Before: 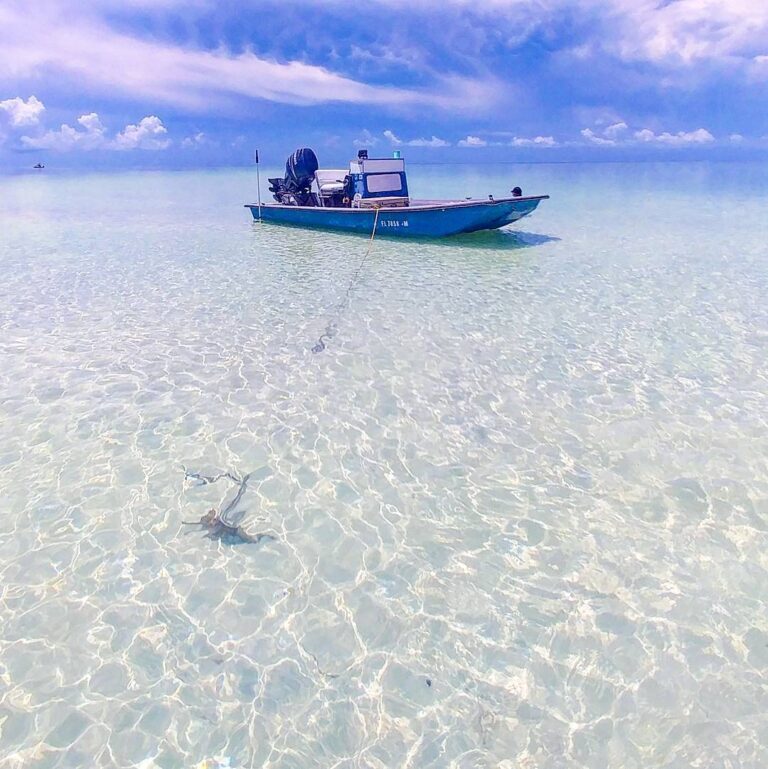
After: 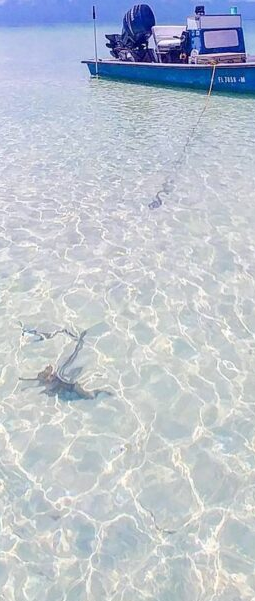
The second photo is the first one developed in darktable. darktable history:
local contrast: mode bilateral grid, contrast 99, coarseness 99, detail 95%, midtone range 0.2
crop and rotate: left 21.31%, top 18.811%, right 45.394%, bottom 3.002%
